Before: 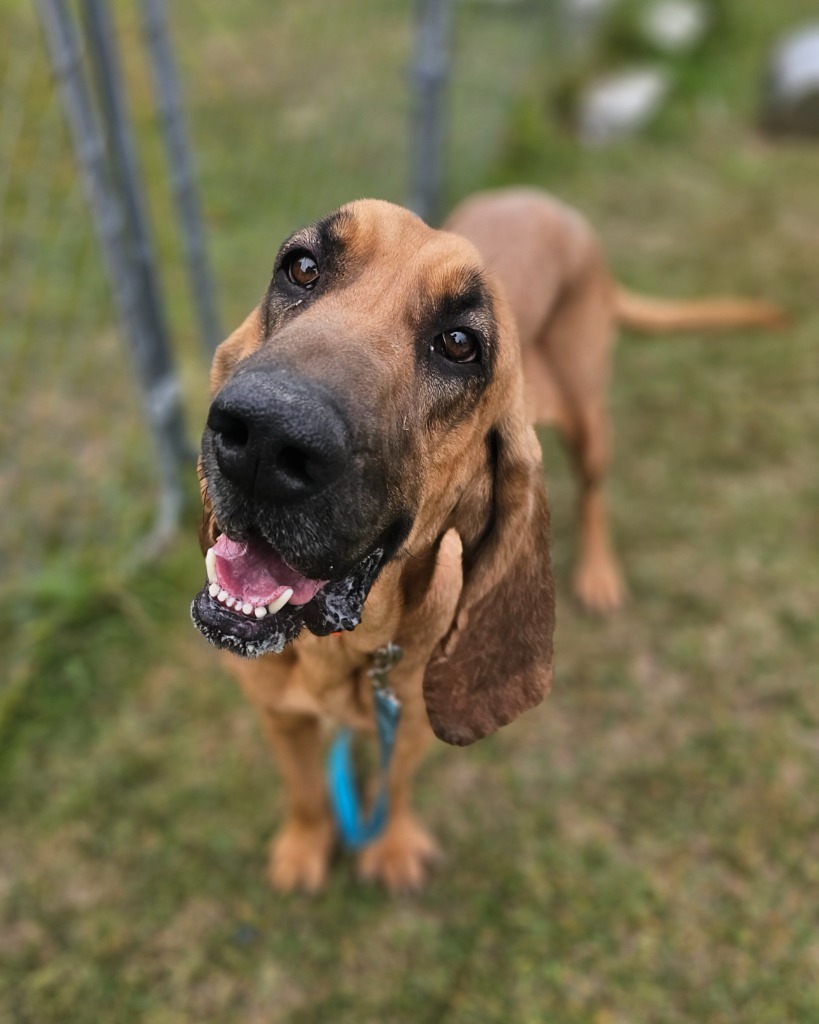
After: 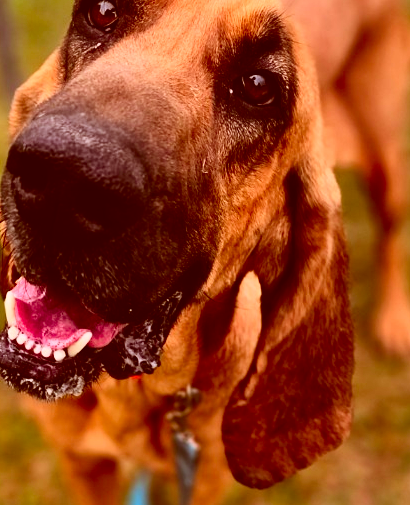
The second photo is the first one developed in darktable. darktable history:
tone equalizer: smoothing diameter 24.89%, edges refinement/feathering 11.4, preserve details guided filter
crop: left 24.652%, top 25.194%, right 25.196%, bottom 25.472%
contrast brightness saturation: contrast 0.267, brightness 0.025, saturation 0.877
color correction: highlights a* 9.23, highlights b* 8.47, shadows a* 39.25, shadows b* 39.68, saturation 0.818
